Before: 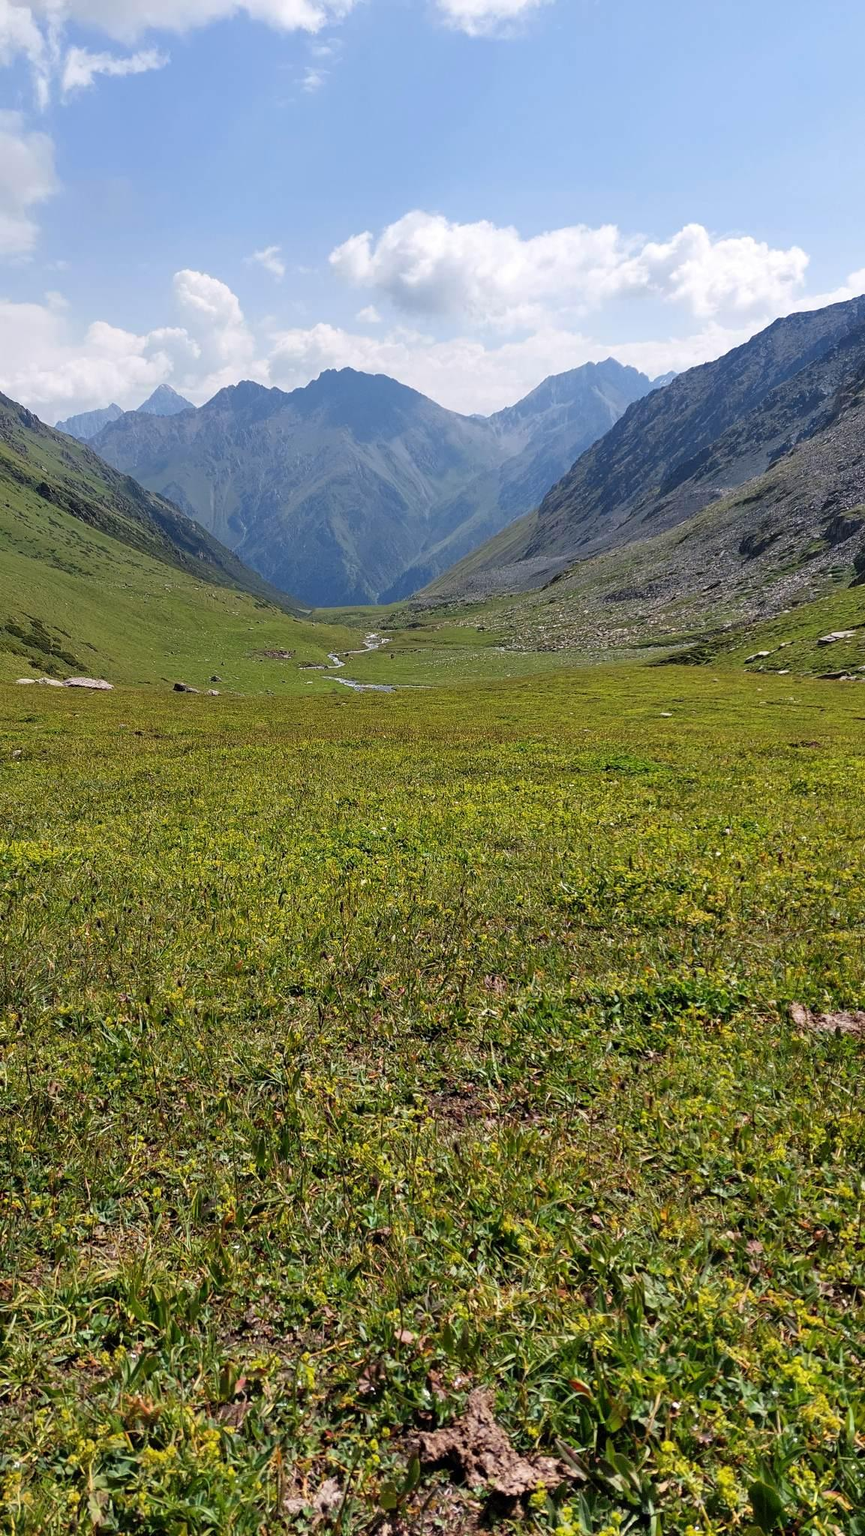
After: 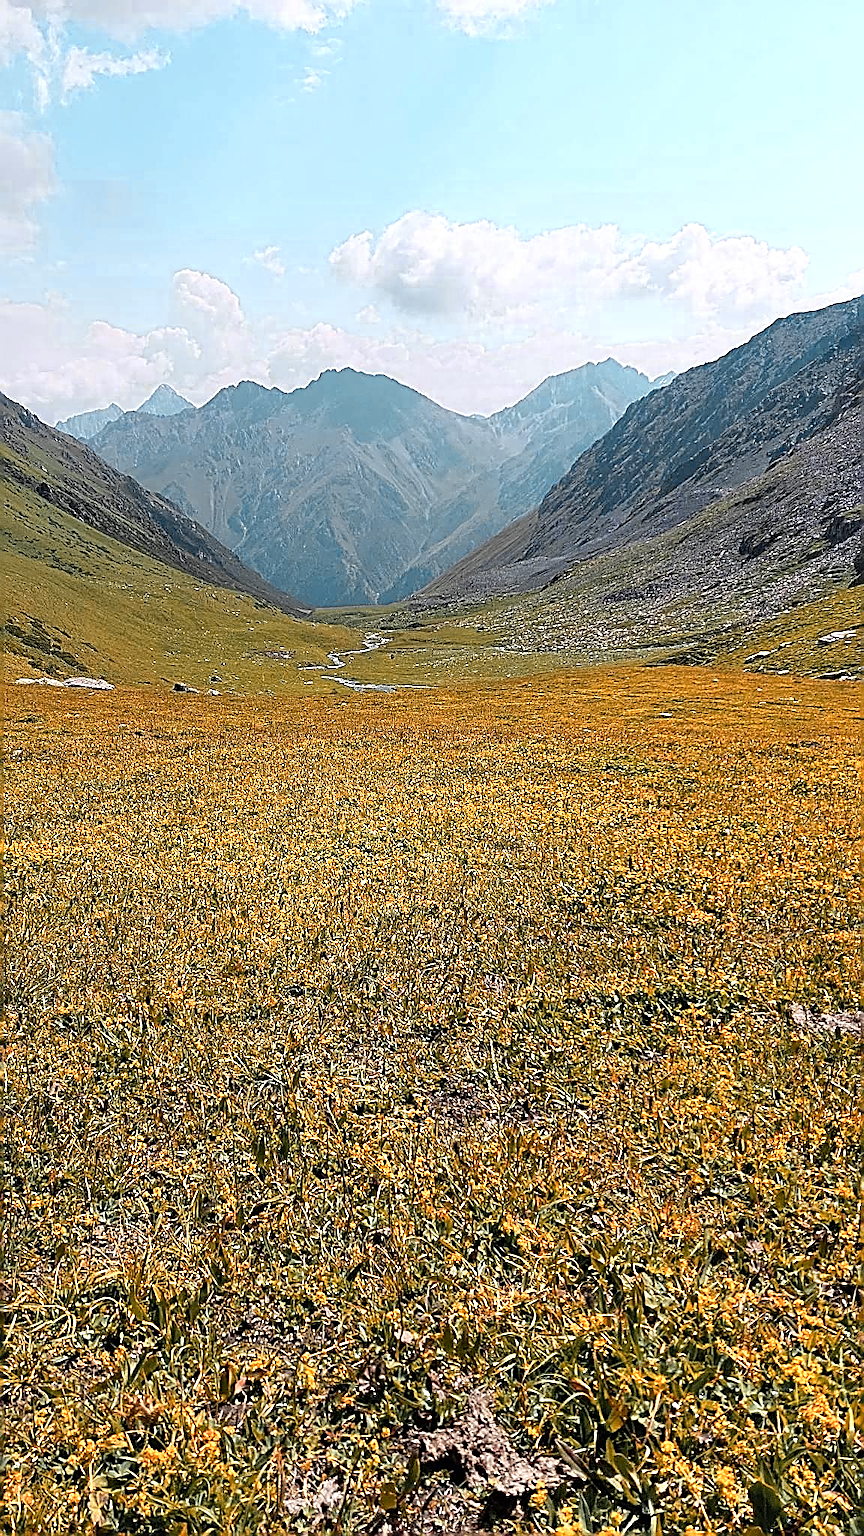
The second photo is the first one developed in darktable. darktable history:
sharpen: amount 1.861
color zones: curves: ch0 [(0.009, 0.528) (0.136, 0.6) (0.255, 0.586) (0.39, 0.528) (0.522, 0.584) (0.686, 0.736) (0.849, 0.561)]; ch1 [(0.045, 0.781) (0.14, 0.416) (0.257, 0.695) (0.442, 0.032) (0.738, 0.338) (0.818, 0.632) (0.891, 0.741) (1, 0.704)]; ch2 [(0, 0.667) (0.141, 0.52) (0.26, 0.37) (0.474, 0.432) (0.743, 0.286)]
